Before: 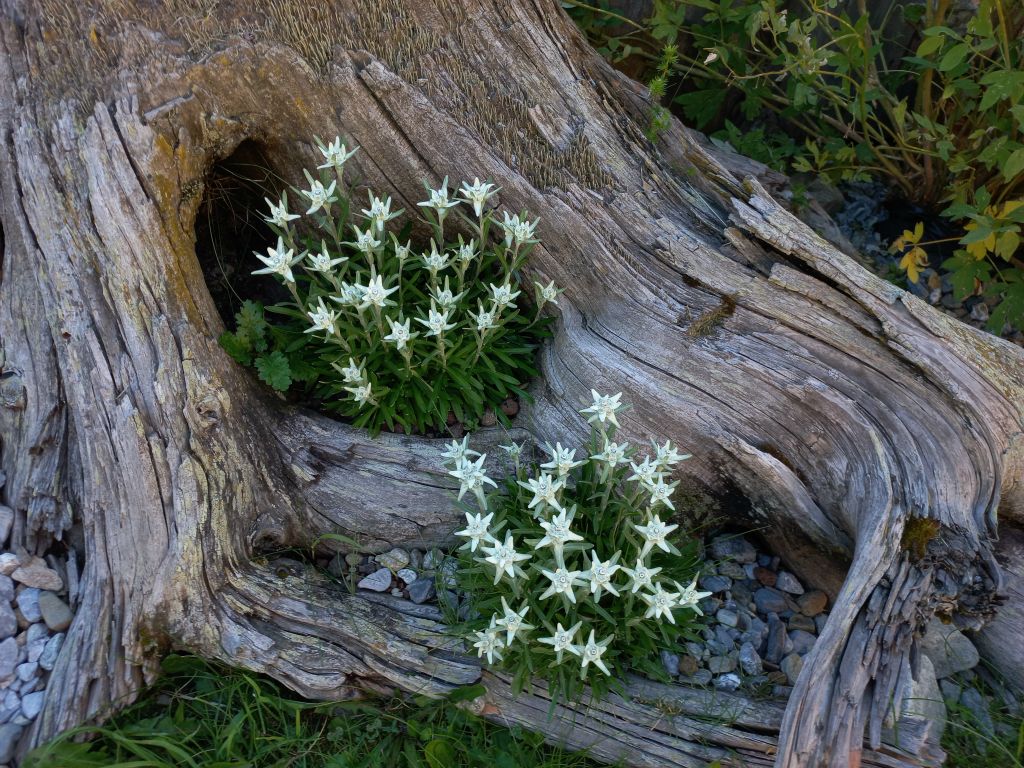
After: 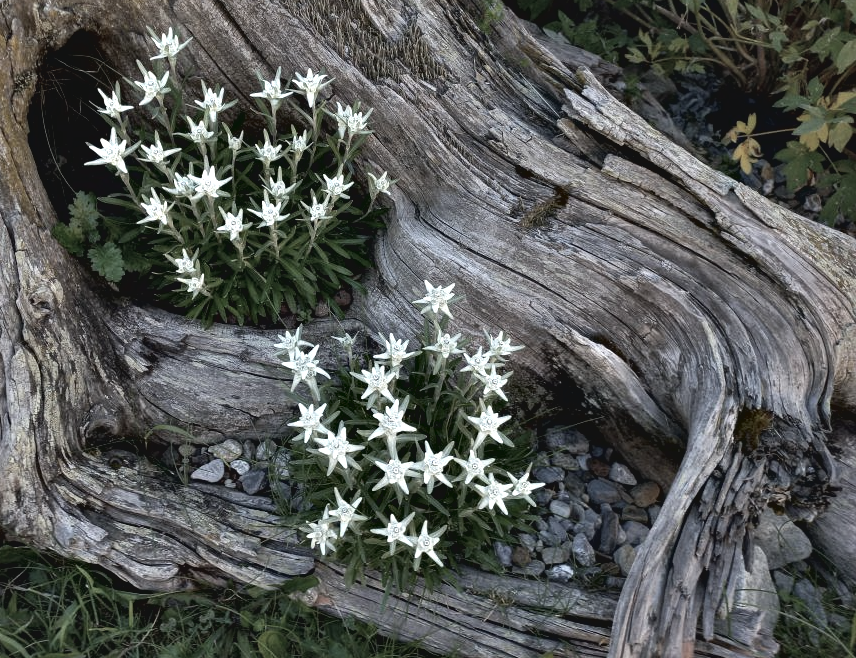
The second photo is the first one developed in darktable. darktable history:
color correction: saturation 0.5
contrast brightness saturation: contrast -0.1, saturation -0.1
contrast equalizer: octaves 7, y [[0.6 ×6], [0.55 ×6], [0 ×6], [0 ×6], [0 ×6]]
crop: left 16.315%, top 14.246%
